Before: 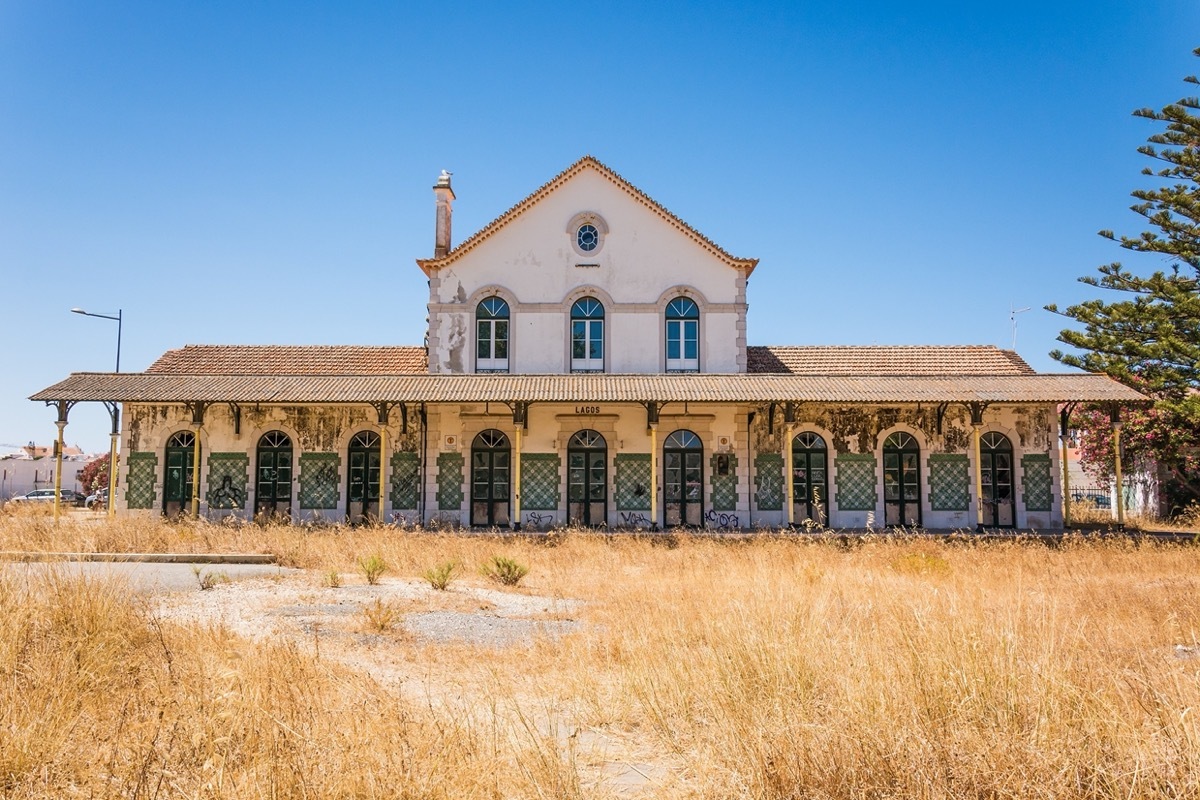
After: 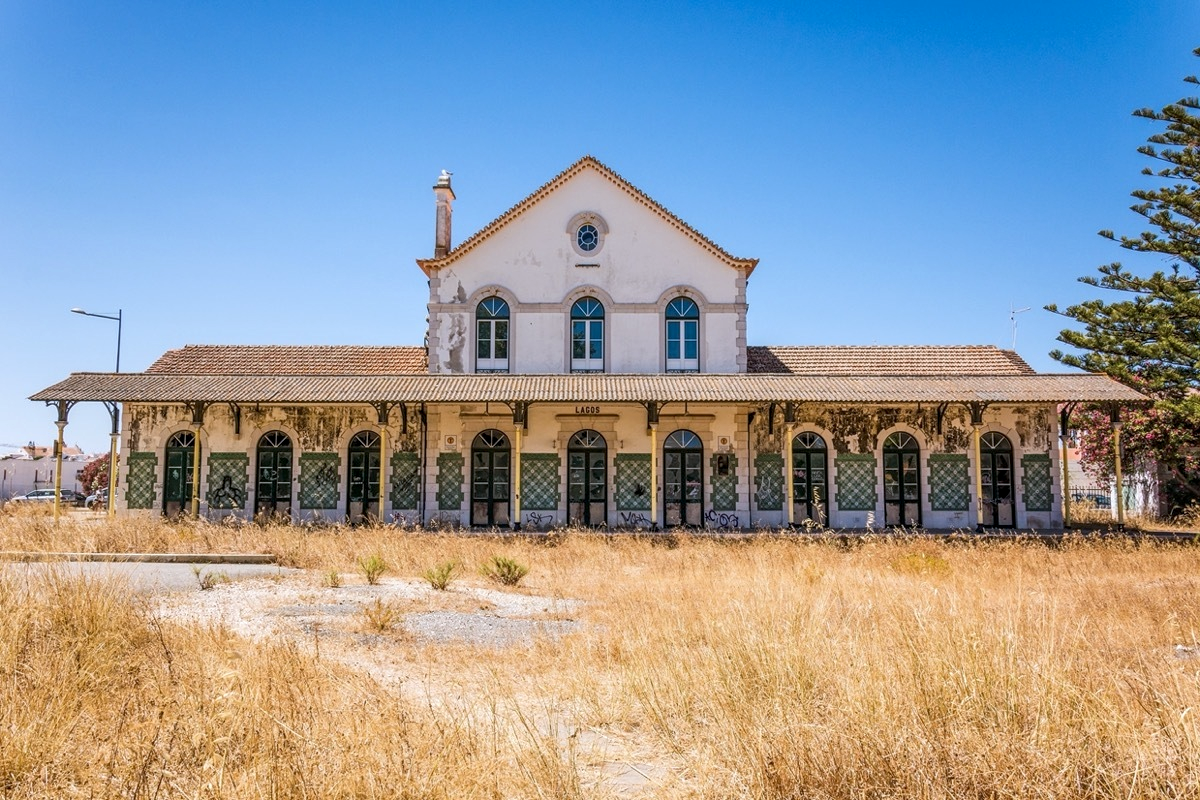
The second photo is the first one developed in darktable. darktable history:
white balance: red 0.983, blue 1.036
local contrast: on, module defaults
